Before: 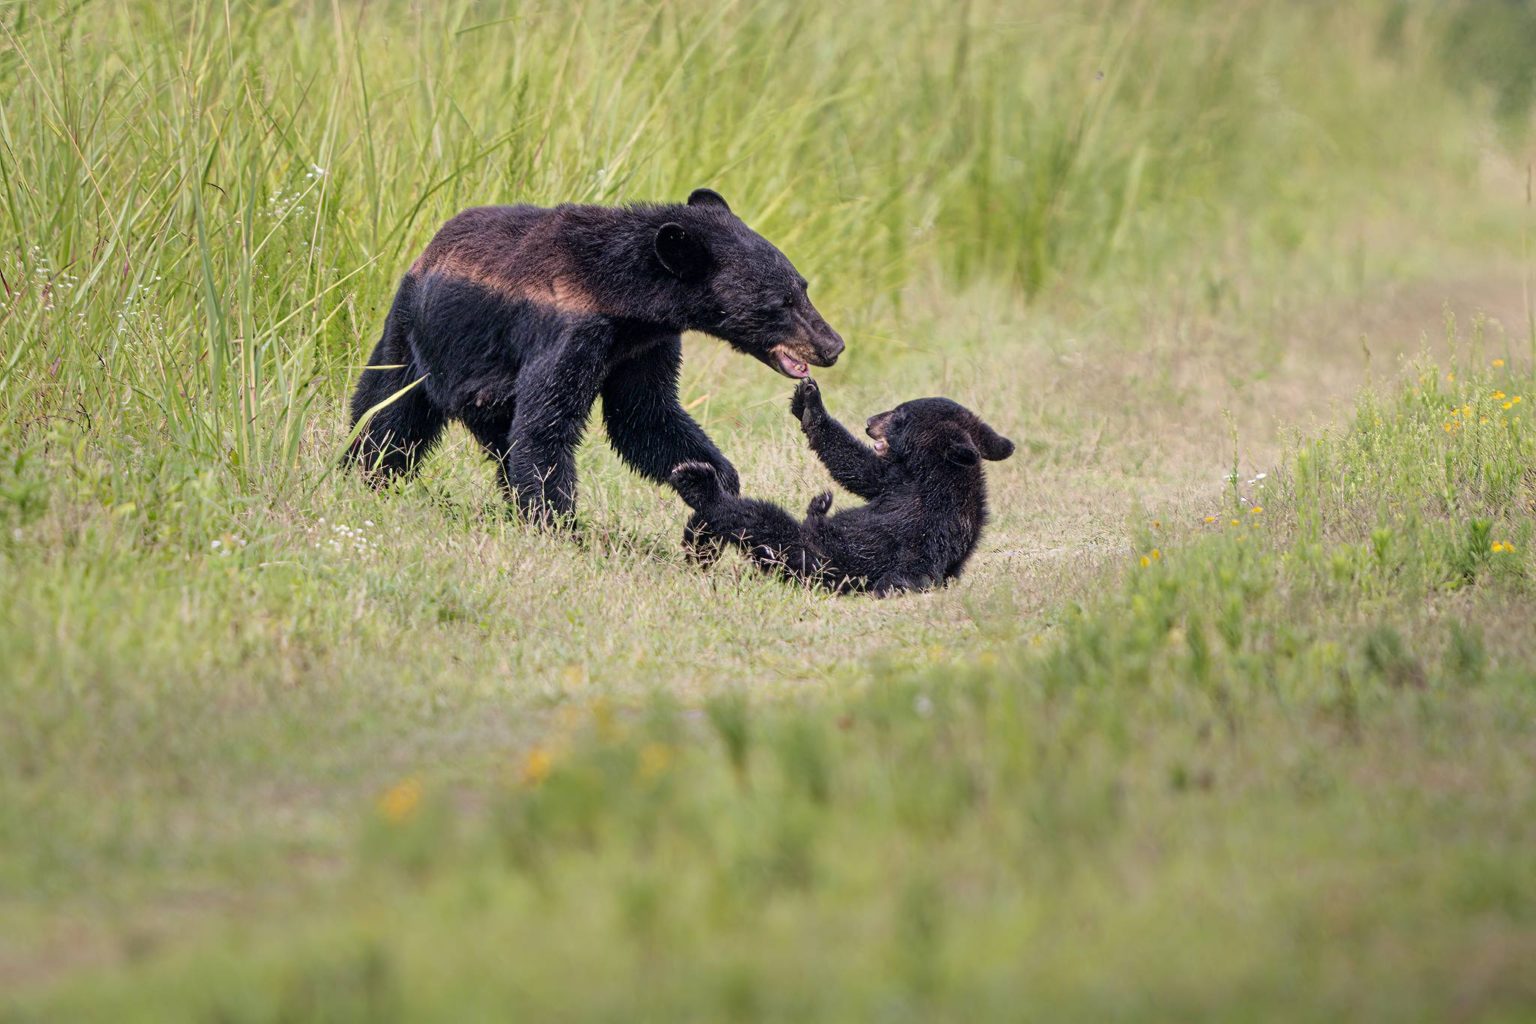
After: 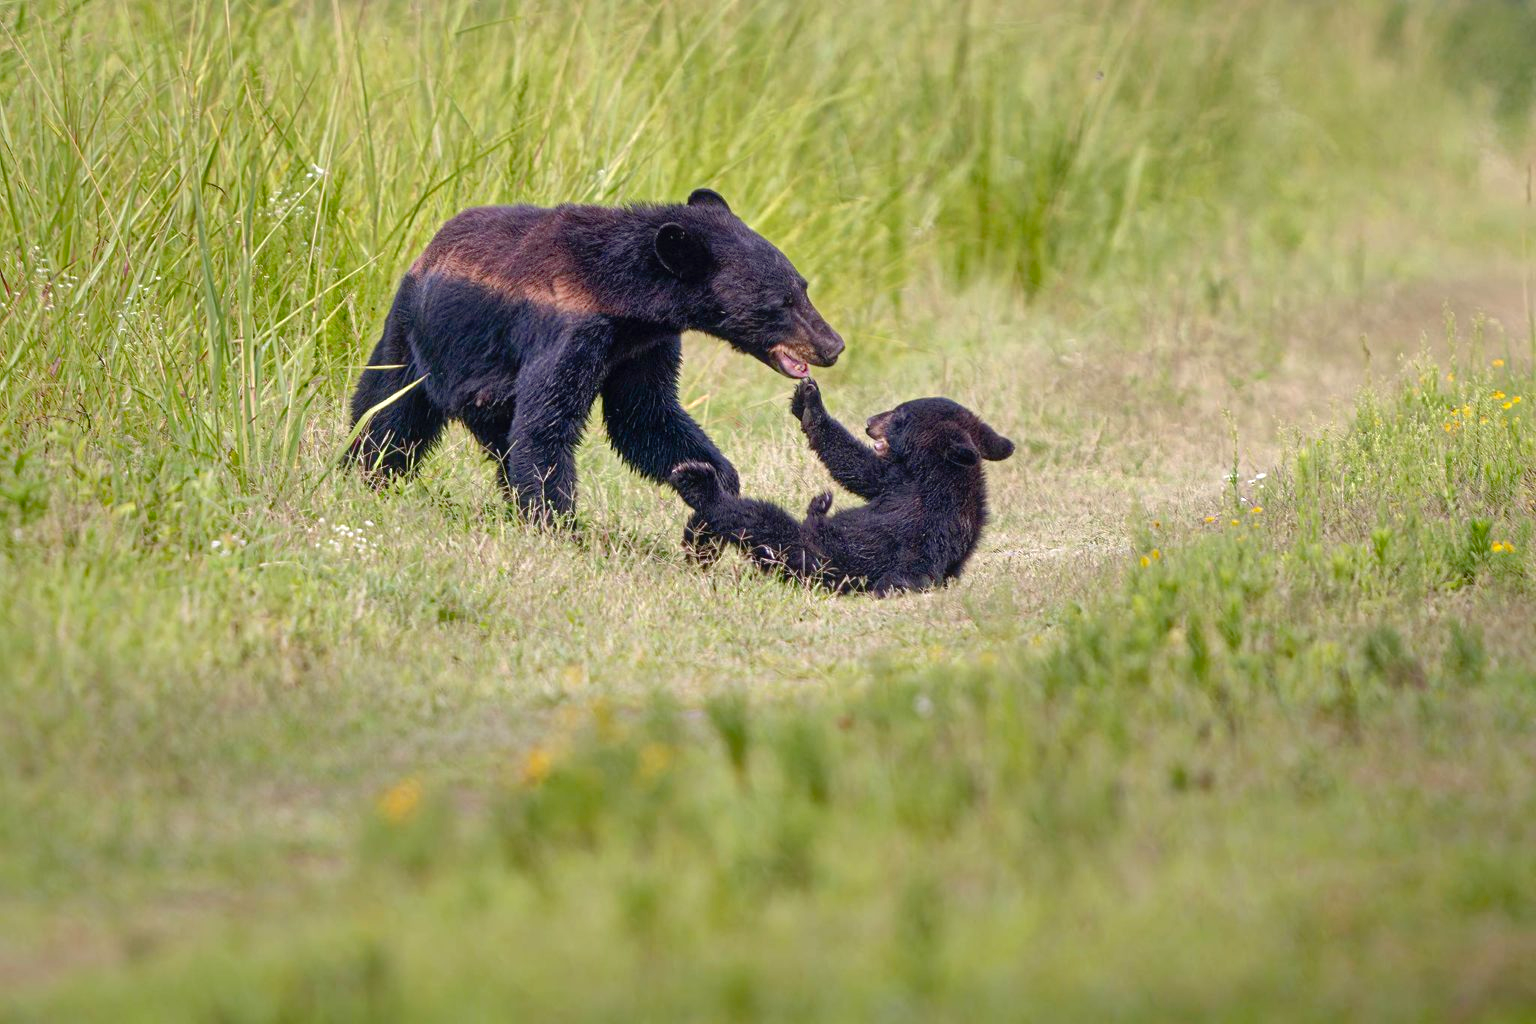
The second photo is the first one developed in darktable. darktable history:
contrast equalizer: octaves 7, y [[0.6 ×6], [0.55 ×6], [0 ×6], [0 ×6], [0 ×6]], mix -0.2
tone equalizer: -8 EV -0.417 EV, -7 EV -0.389 EV, -6 EV -0.333 EV, -5 EV -0.222 EV, -3 EV 0.222 EV, -2 EV 0.333 EV, -1 EV 0.389 EV, +0 EV 0.417 EV, edges refinement/feathering 500, mask exposure compensation -1.57 EV, preserve details no
color balance rgb: perceptual saturation grading › global saturation 20%, perceptual saturation grading › highlights -25%, perceptual saturation grading › shadows 50%
shadows and highlights: on, module defaults
